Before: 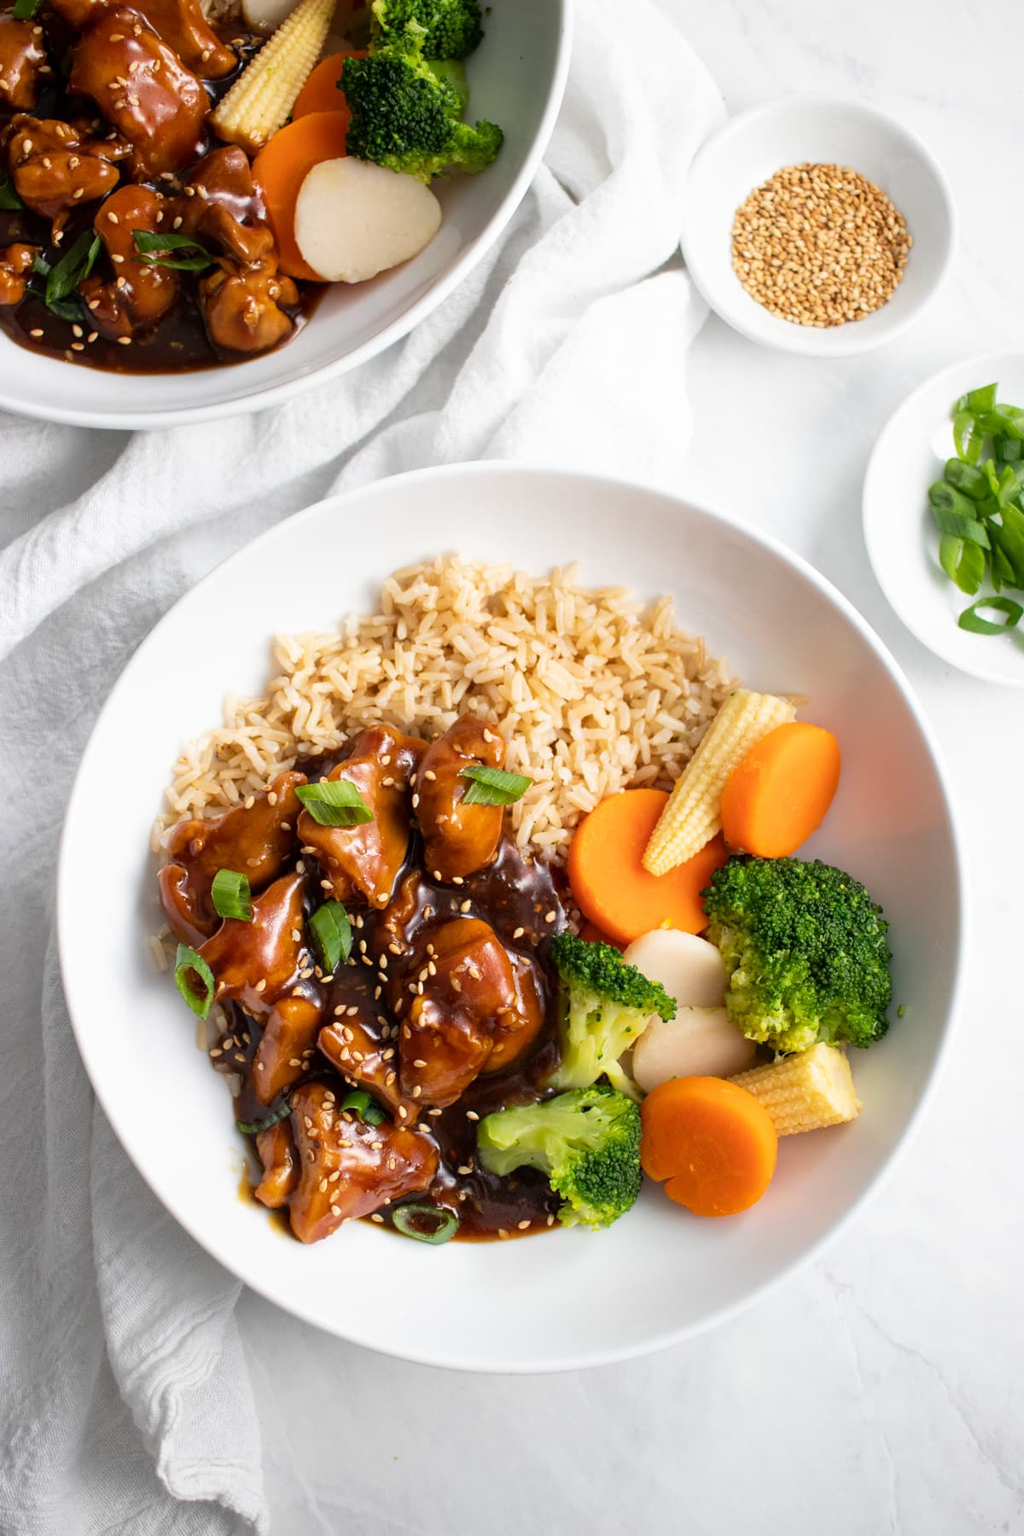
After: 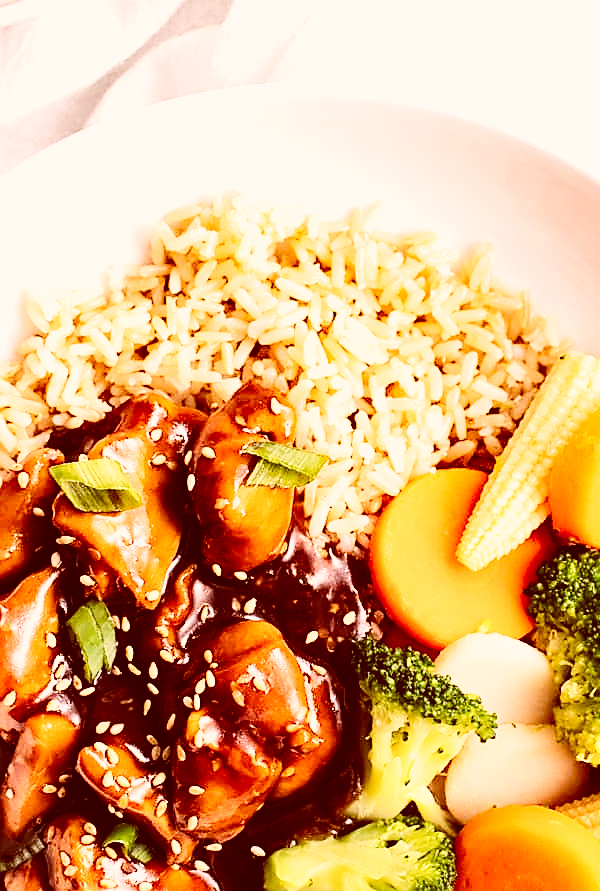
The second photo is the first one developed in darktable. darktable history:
tone equalizer: edges refinement/feathering 500, mask exposure compensation -1.57 EV, preserve details guided filter
crop: left 24.678%, top 25.379%, right 25.314%, bottom 25.071%
shadows and highlights: soften with gaussian
exposure: exposure 0.351 EV, compensate exposure bias true, compensate highlight preservation false
sharpen: radius 1.373, amount 1.236, threshold 0.768
color correction: highlights a* 9.29, highlights b* 9.06, shadows a* 39.71, shadows b* 39.46, saturation 0.812
tone curve: curves: ch0 [(0, 0) (0.003, 0.01) (0.011, 0.015) (0.025, 0.023) (0.044, 0.038) (0.069, 0.058) (0.1, 0.093) (0.136, 0.134) (0.177, 0.176) (0.224, 0.221) (0.277, 0.282) (0.335, 0.36) (0.399, 0.438) (0.468, 0.54) (0.543, 0.632) (0.623, 0.724) (0.709, 0.814) (0.801, 0.885) (0.898, 0.947) (1, 1)], preserve colors none
base curve: curves: ch0 [(0, 0) (0.036, 0.025) (0.121, 0.166) (0.206, 0.329) (0.605, 0.79) (1, 1)]
